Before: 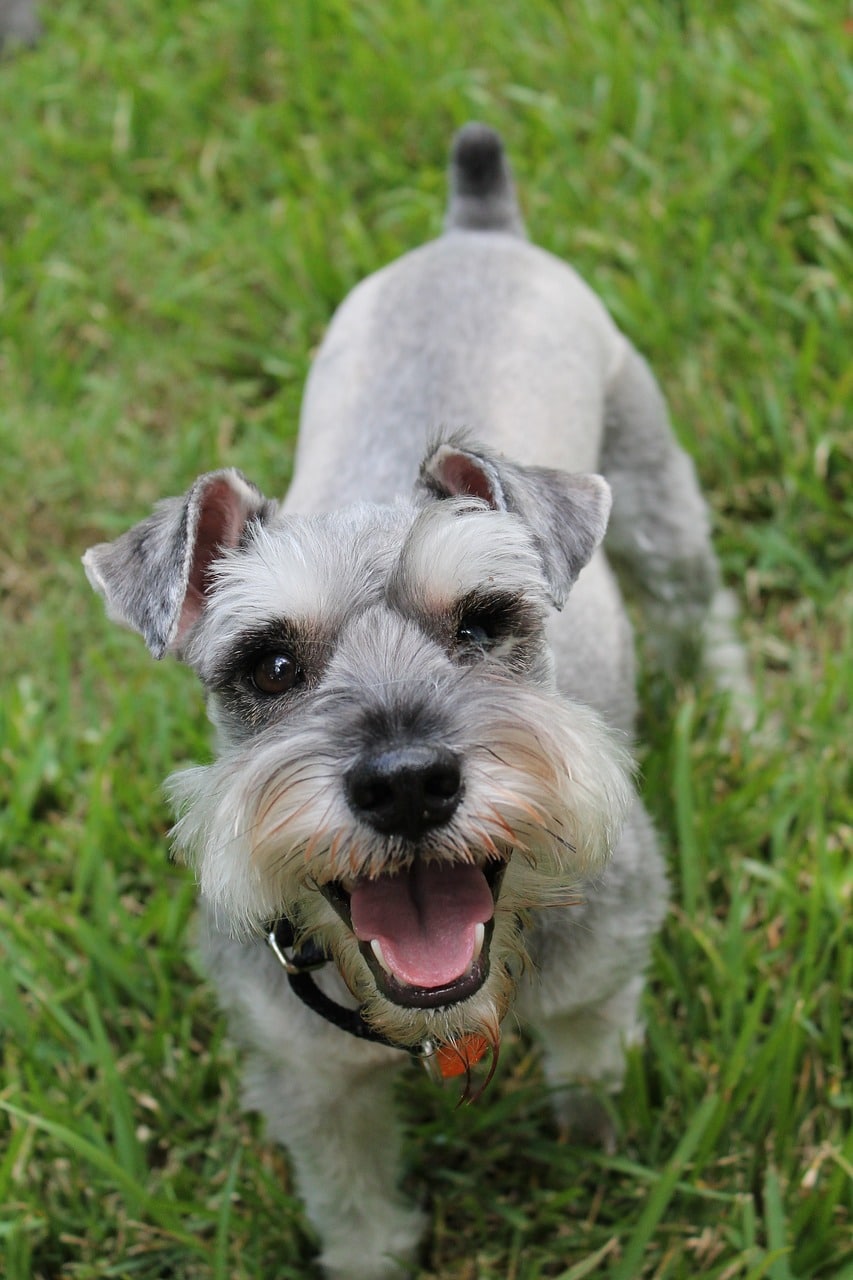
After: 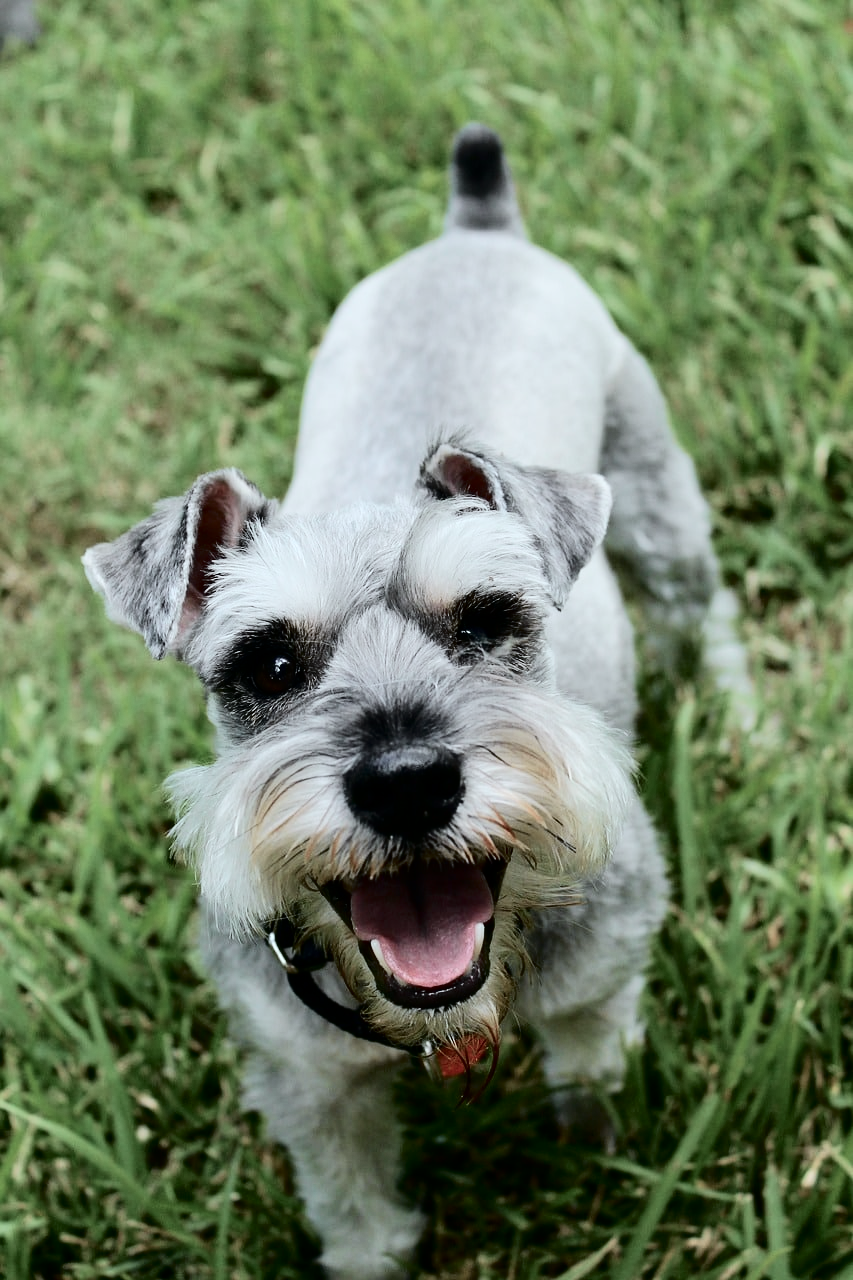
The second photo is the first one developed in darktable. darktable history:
color correction: highlights b* 0.047, saturation 1.15
contrast brightness saturation: contrast 0.249, saturation -0.319
color calibration: illuminant Planckian (black body), adaptation linear Bradford (ICC v4), x 0.364, y 0.367, temperature 4410.52 K
tone curve: curves: ch0 [(0.003, 0) (0.066, 0.017) (0.163, 0.09) (0.264, 0.238) (0.395, 0.421) (0.517, 0.56) (0.688, 0.743) (0.791, 0.814) (1, 1)]; ch1 [(0, 0) (0.164, 0.115) (0.337, 0.332) (0.39, 0.398) (0.464, 0.461) (0.501, 0.5) (0.507, 0.503) (0.534, 0.537) (0.577, 0.59) (0.652, 0.681) (0.733, 0.749) (0.811, 0.796) (1, 1)]; ch2 [(0, 0) (0.337, 0.382) (0.464, 0.476) (0.501, 0.502) (0.527, 0.54) (0.551, 0.565) (0.6, 0.59) (0.687, 0.675) (1, 1)], color space Lab, independent channels, preserve colors none
